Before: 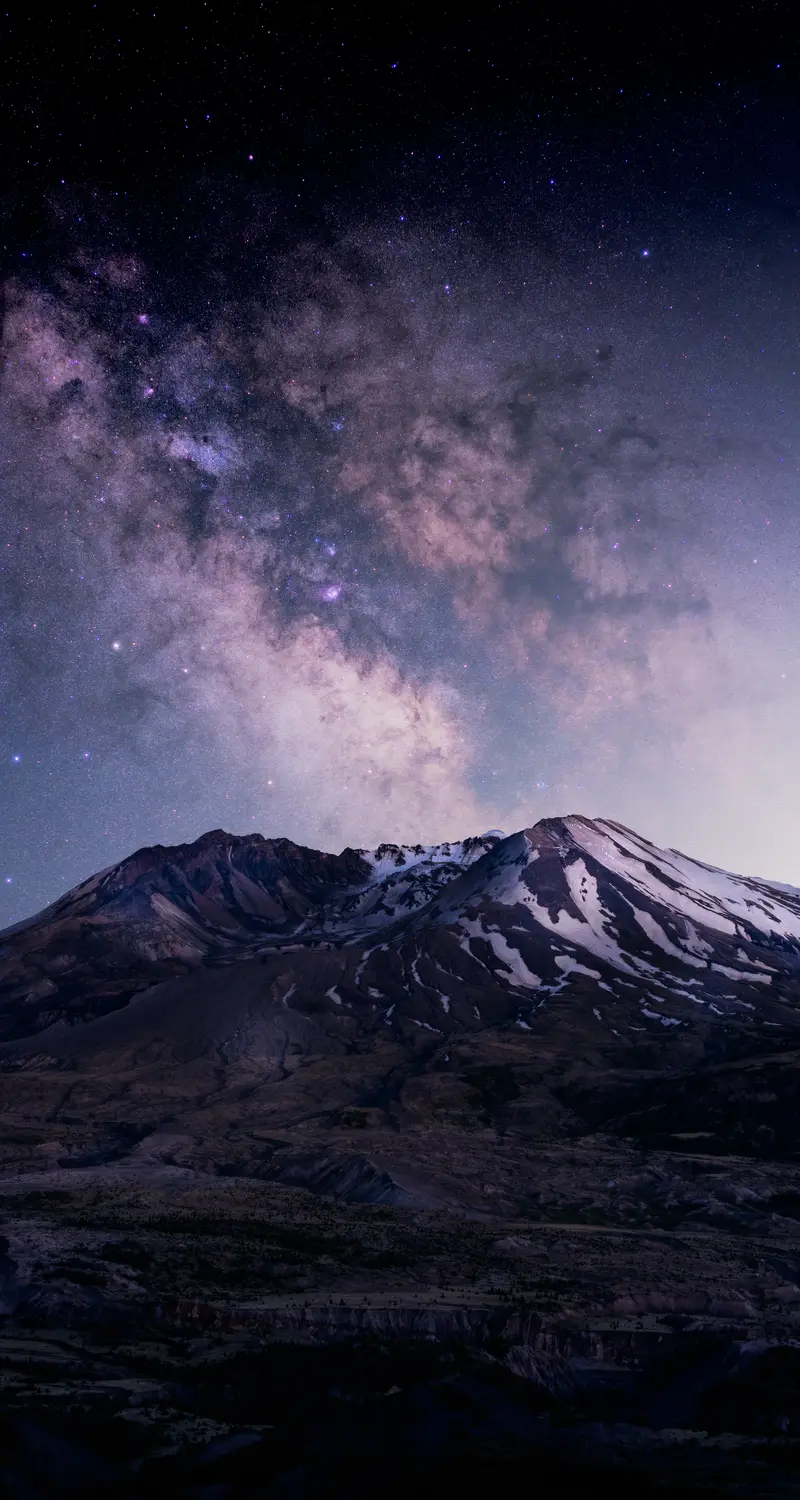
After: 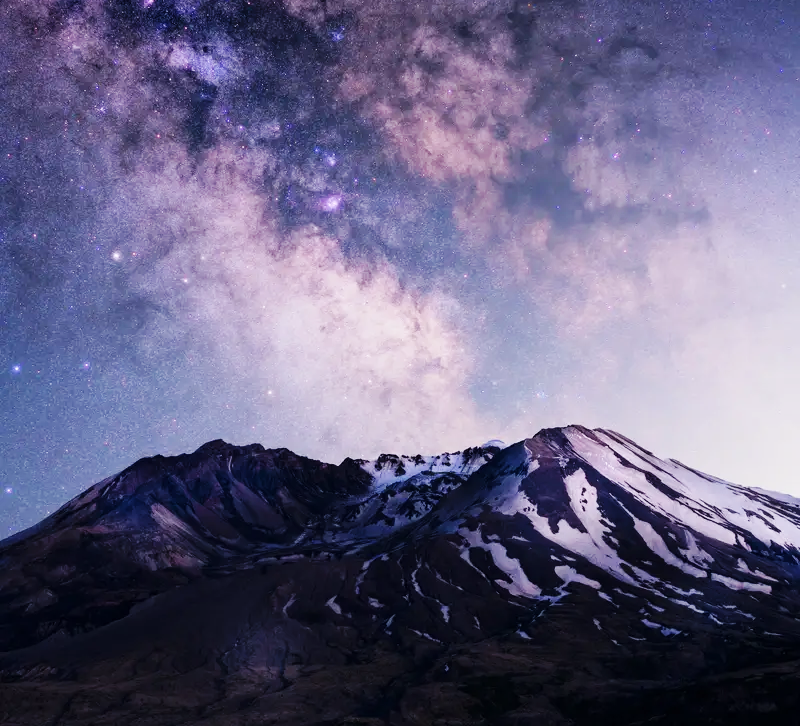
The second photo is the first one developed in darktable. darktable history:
base curve: curves: ch0 [(0, 0) (0.032, 0.025) (0.121, 0.166) (0.206, 0.329) (0.605, 0.79) (1, 1)], preserve colors none
crop and rotate: top 26.056%, bottom 25.543%
